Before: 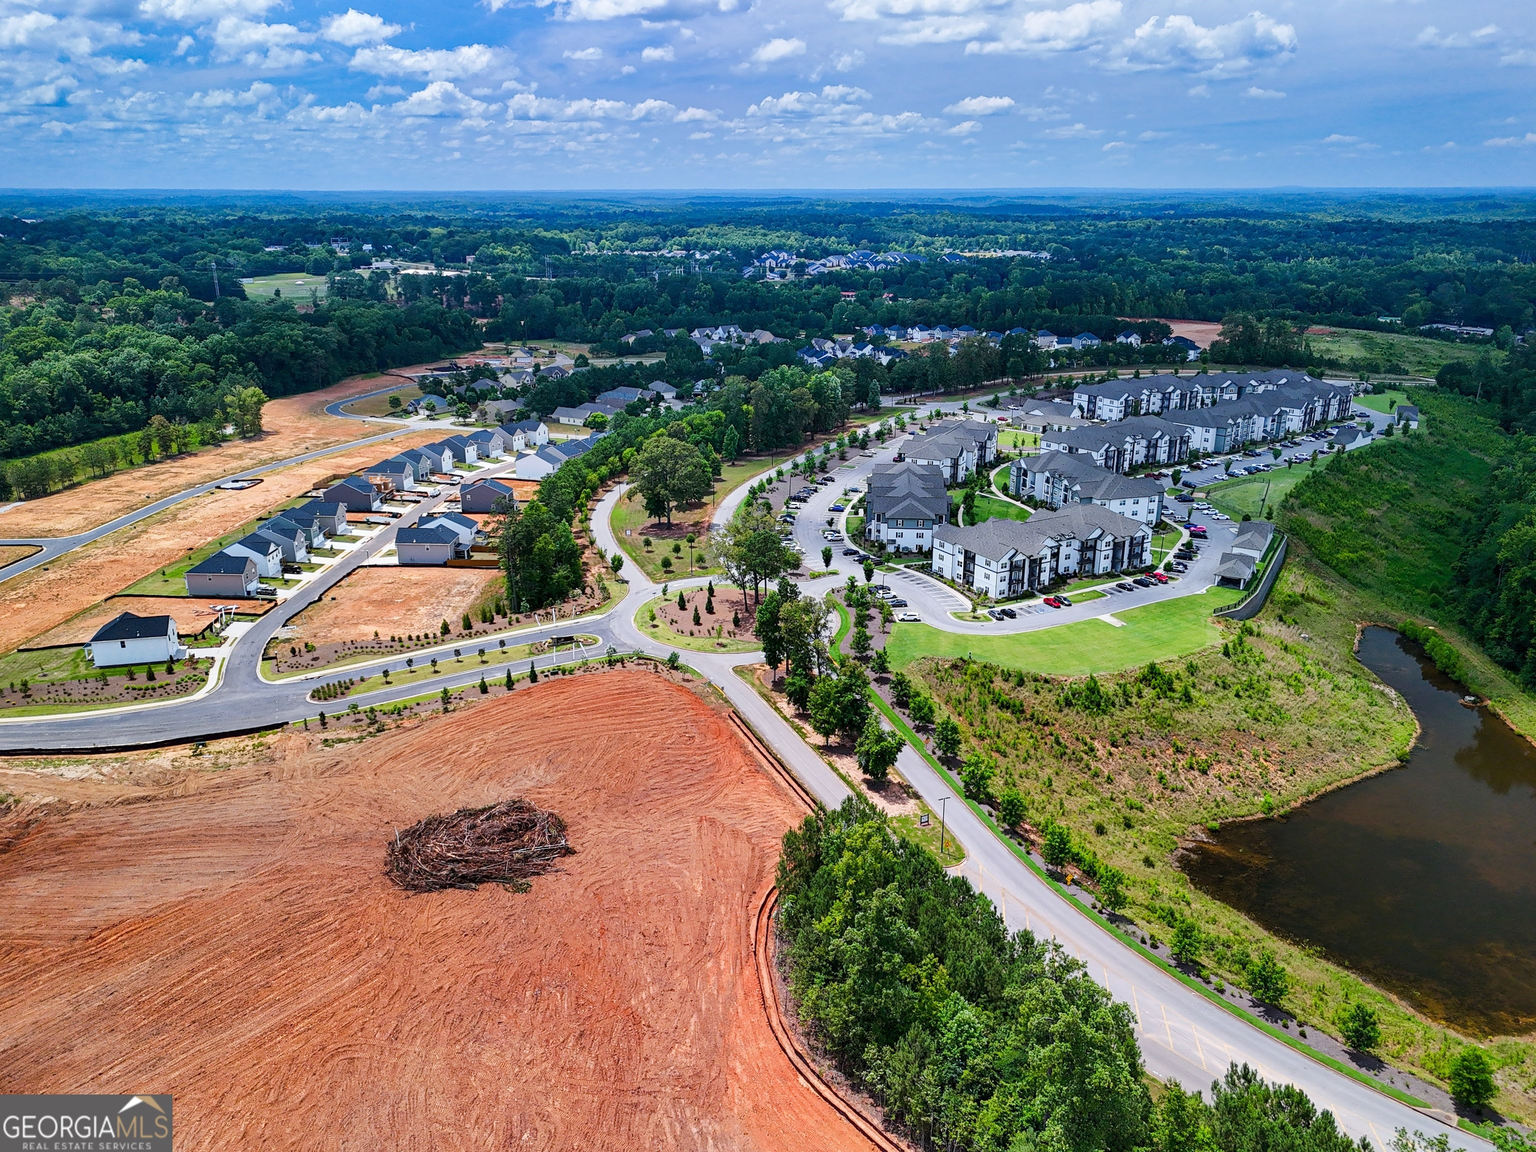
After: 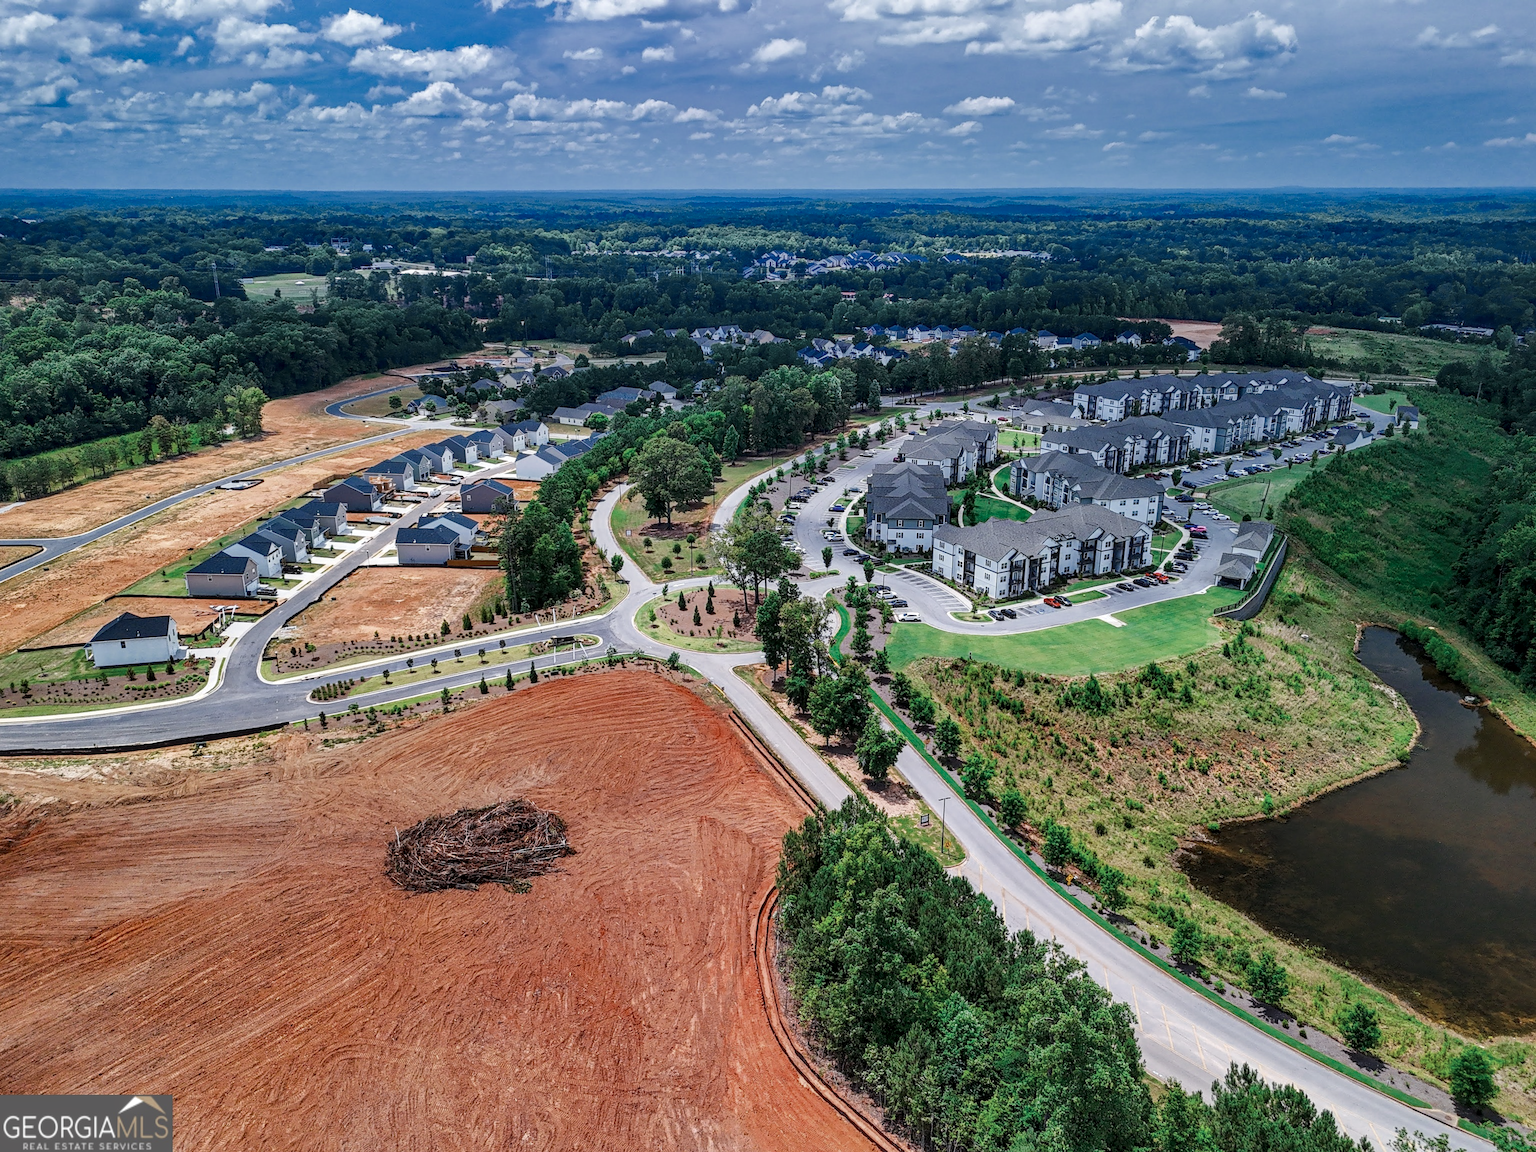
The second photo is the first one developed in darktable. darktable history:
local contrast: on, module defaults
color zones: curves: ch0 [(0, 0.5) (0.125, 0.4) (0.25, 0.5) (0.375, 0.4) (0.5, 0.4) (0.625, 0.35) (0.75, 0.35) (0.875, 0.5)]; ch1 [(0, 0.35) (0.125, 0.45) (0.25, 0.35) (0.375, 0.35) (0.5, 0.35) (0.625, 0.35) (0.75, 0.45) (0.875, 0.35)]; ch2 [(0, 0.6) (0.125, 0.5) (0.25, 0.5) (0.375, 0.6) (0.5, 0.6) (0.625, 0.5) (0.75, 0.5) (0.875, 0.5)]
